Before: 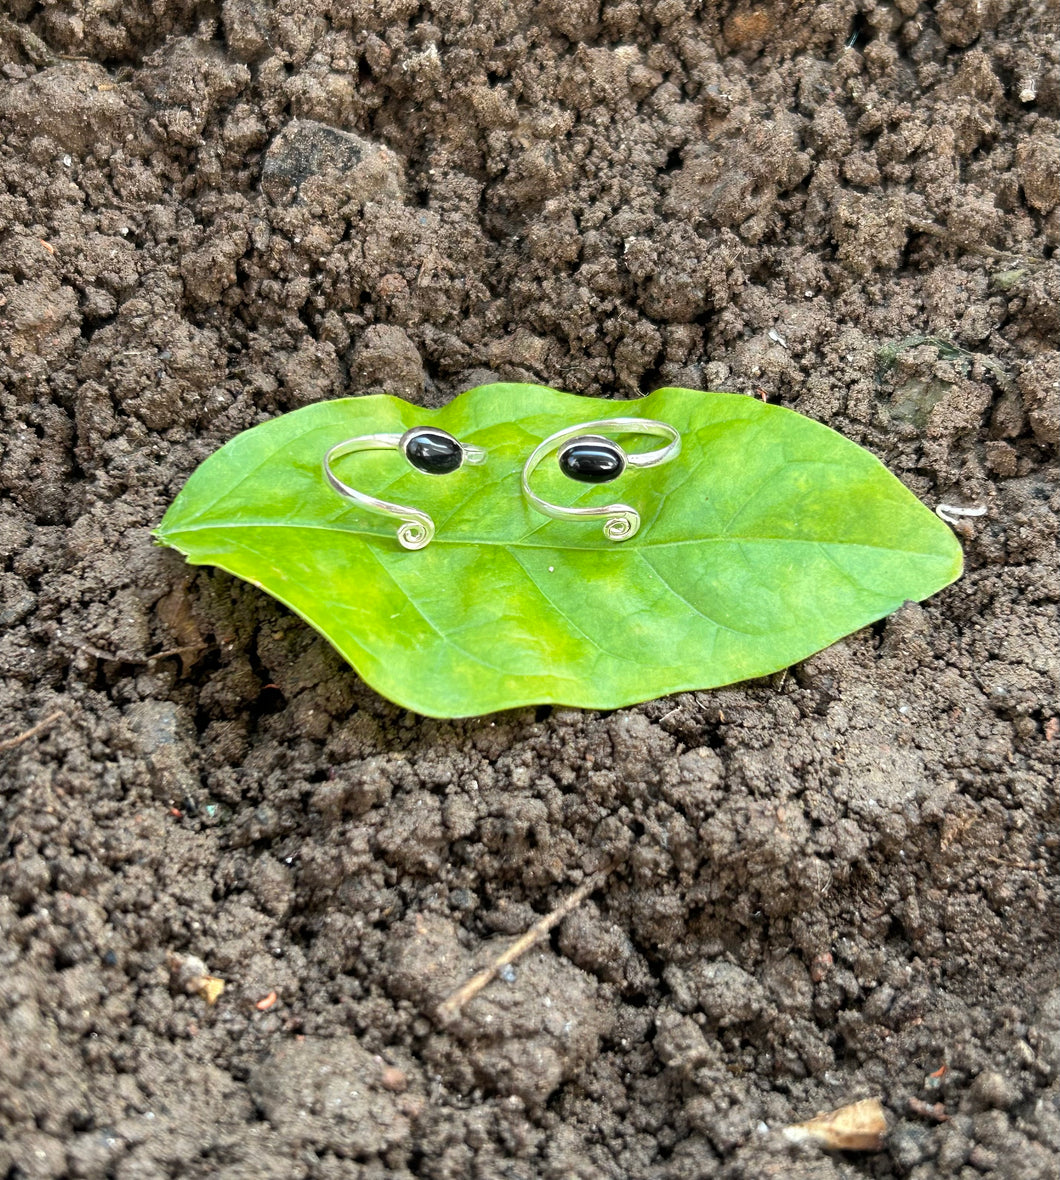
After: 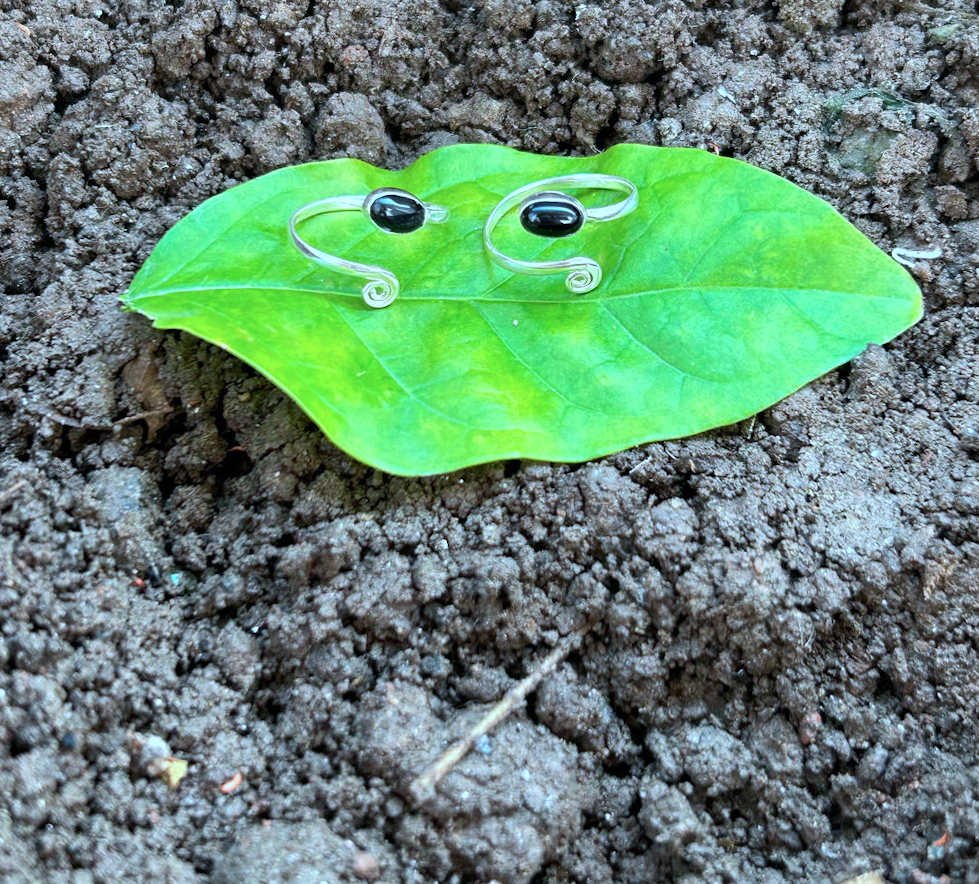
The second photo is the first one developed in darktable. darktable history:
contrast brightness saturation: contrast 0.1, brightness 0.03, saturation 0.09
rotate and perspective: rotation -1.68°, lens shift (vertical) -0.146, crop left 0.049, crop right 0.912, crop top 0.032, crop bottom 0.96
crop and rotate: top 15.774%, bottom 5.506%
color calibration: x 0.396, y 0.386, temperature 3669 K
